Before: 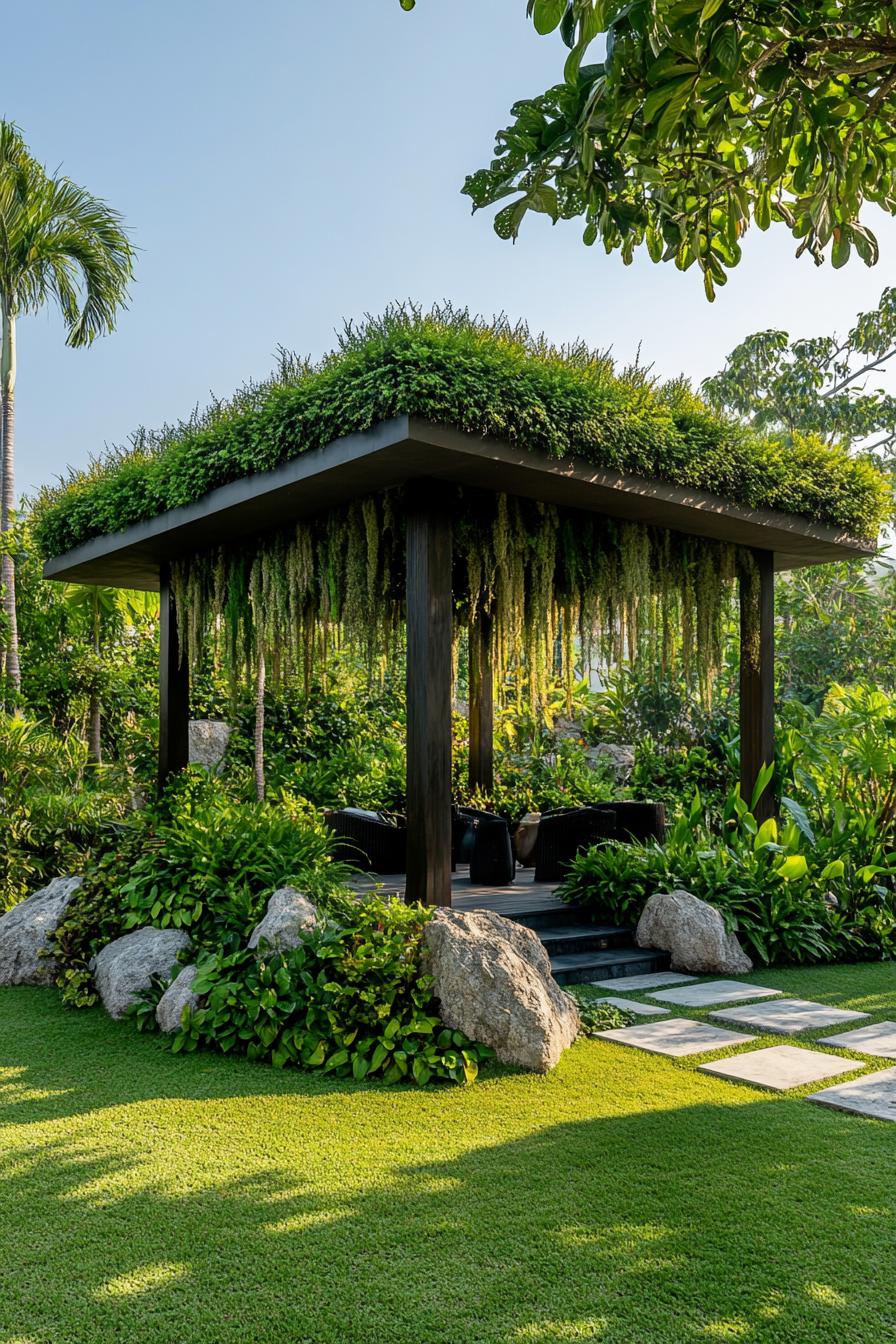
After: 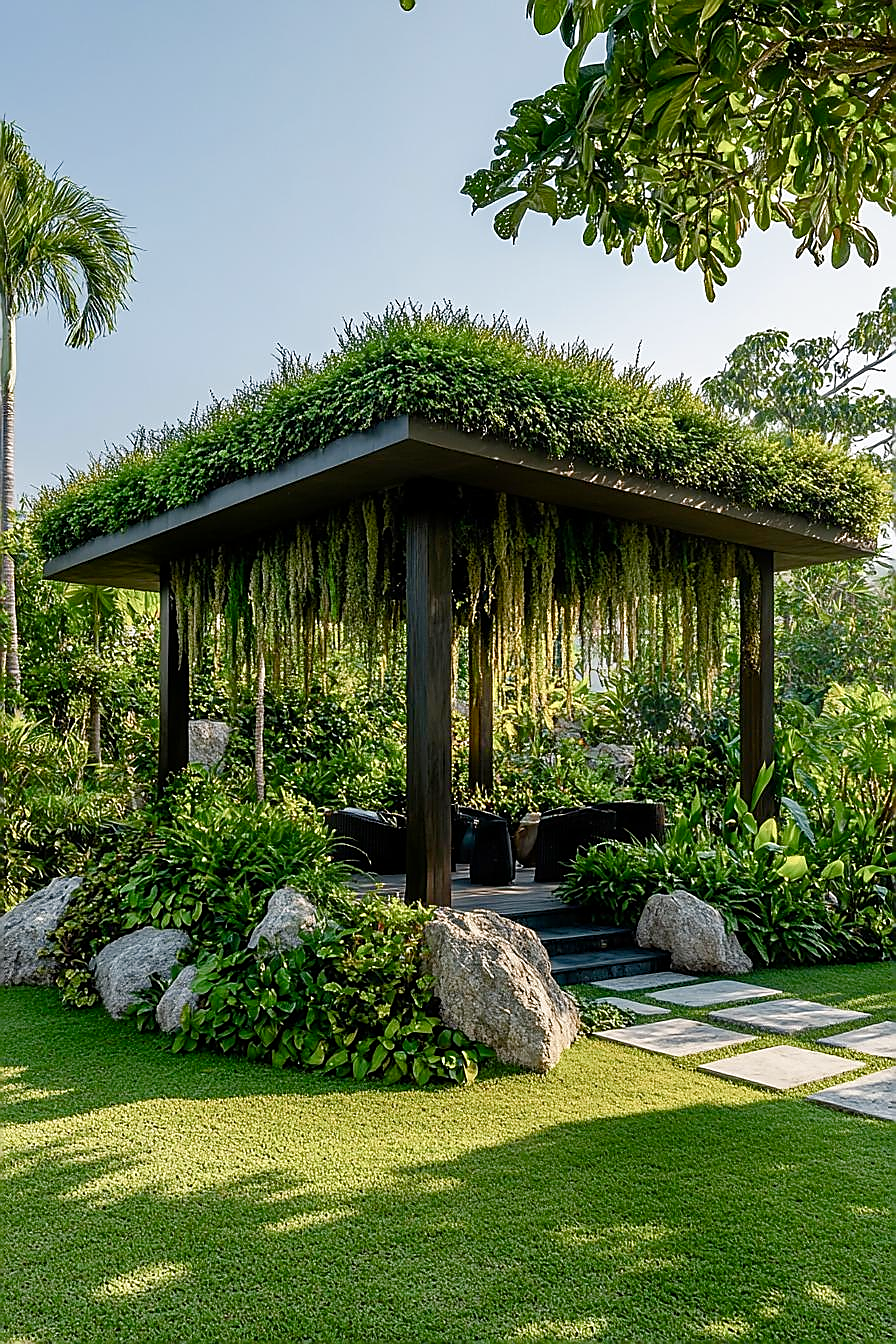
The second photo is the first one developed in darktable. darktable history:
color balance rgb: perceptual saturation grading › global saturation 20%, perceptual saturation grading › highlights -49.931%, perceptual saturation grading › shadows 24.342%
sharpen: radius 1.373, amount 1.235, threshold 0.65
